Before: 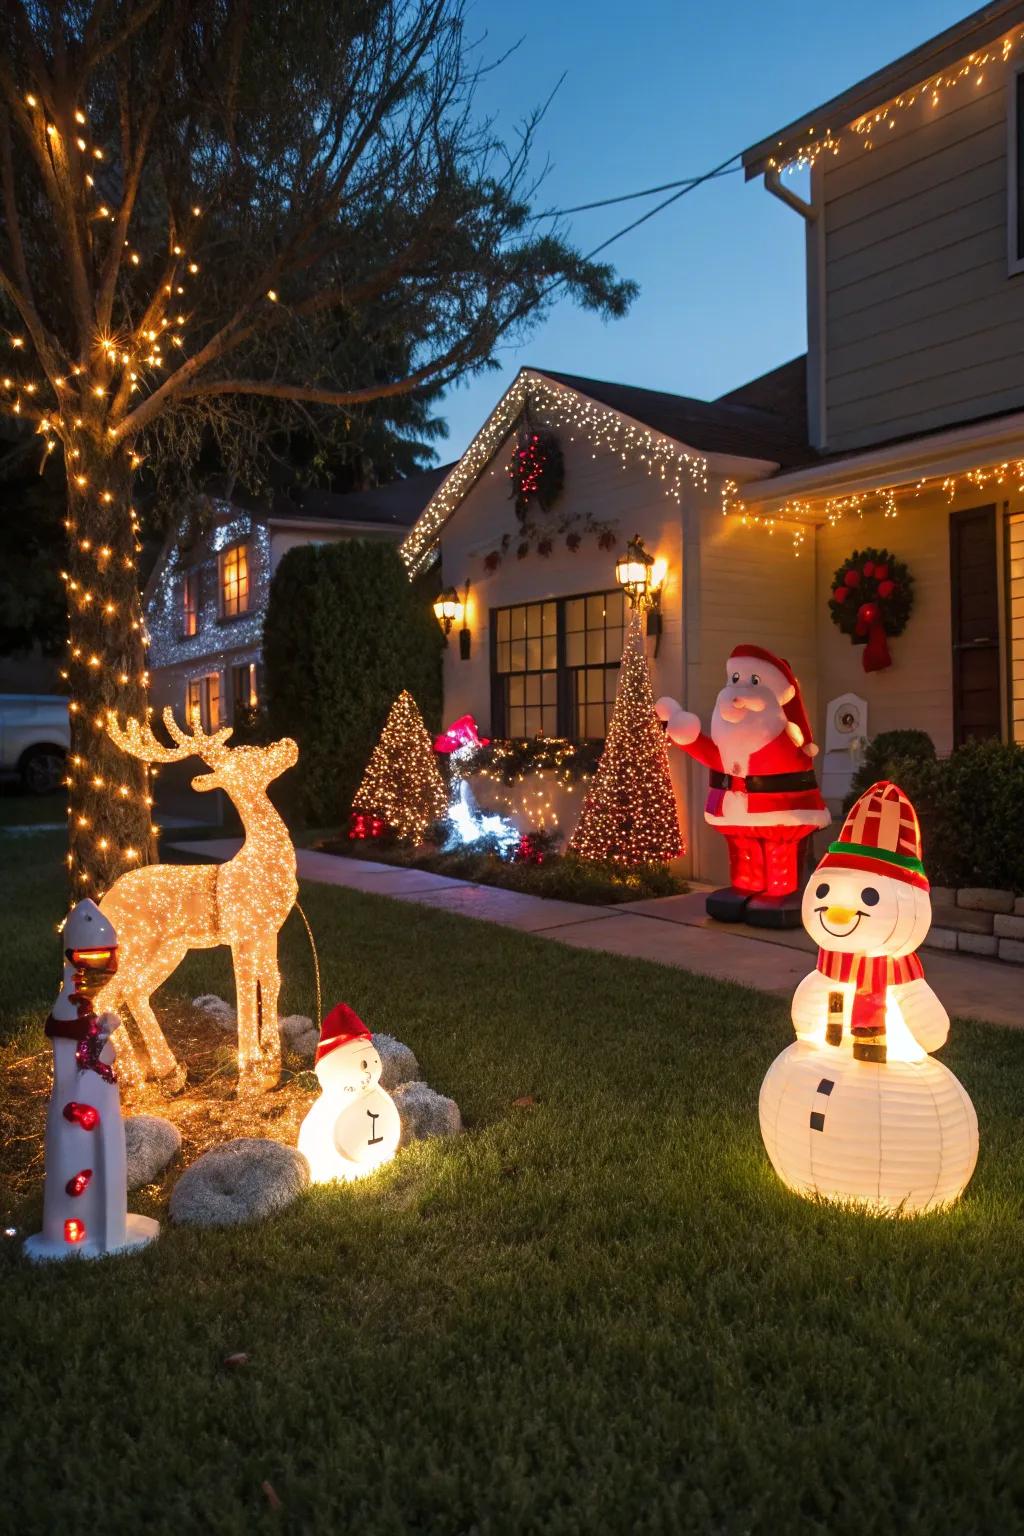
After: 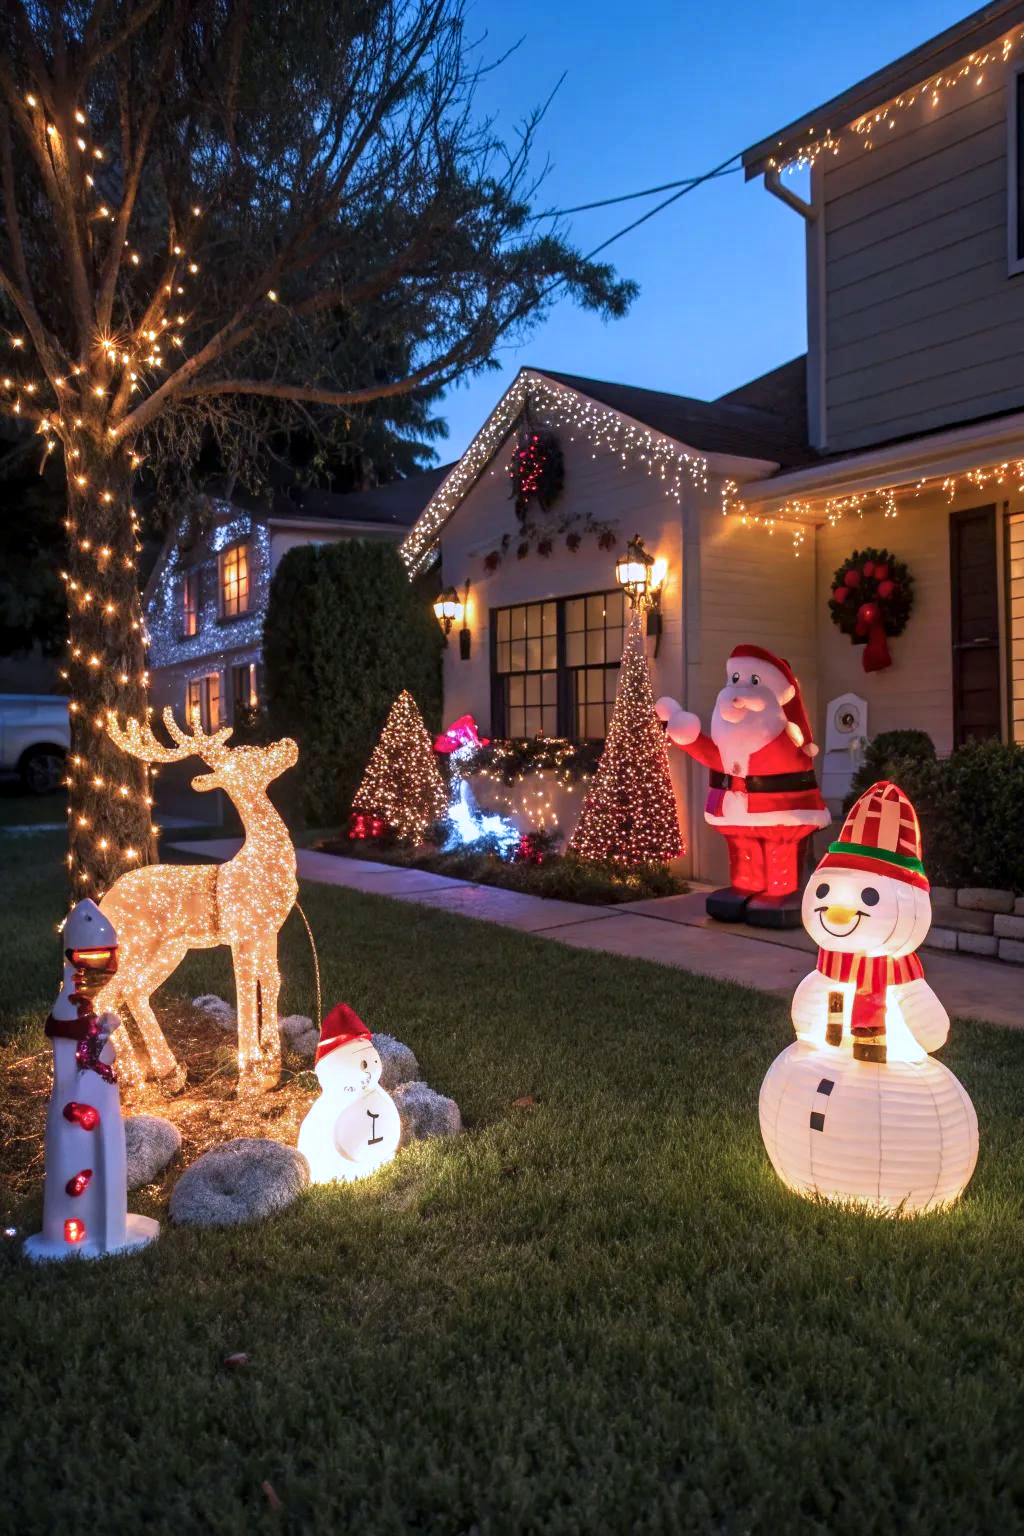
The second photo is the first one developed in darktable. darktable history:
local contrast: on, module defaults
color calibration: illuminant as shot in camera, x 0.379, y 0.396, temperature 4138.76 K
